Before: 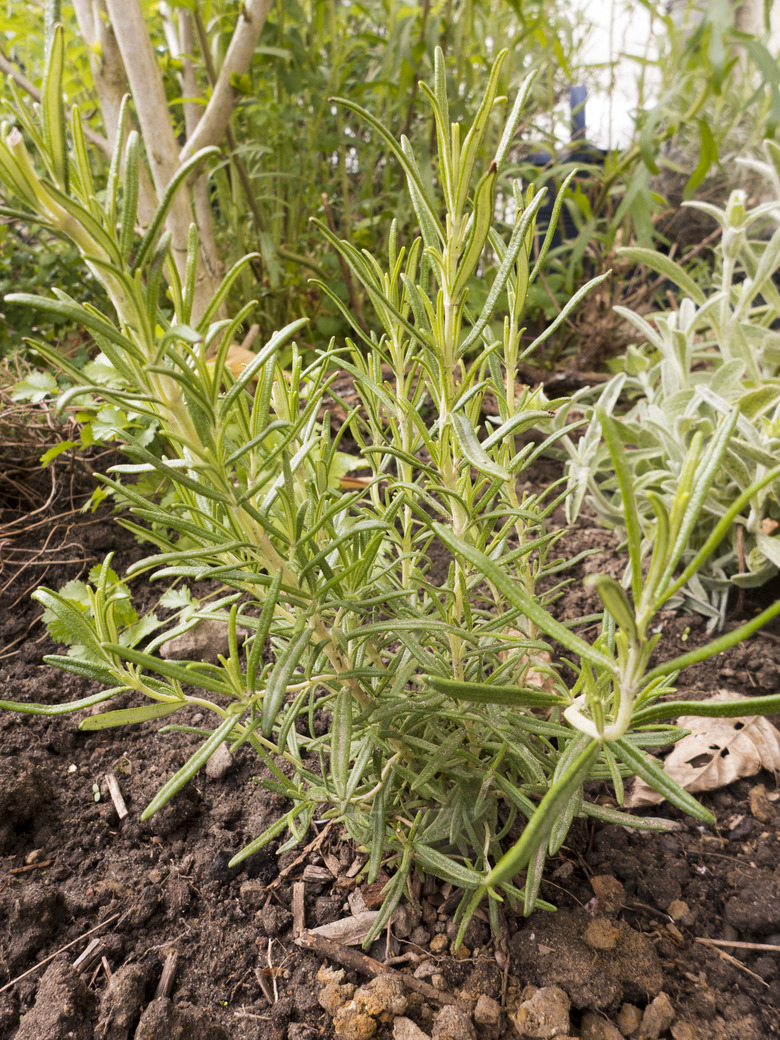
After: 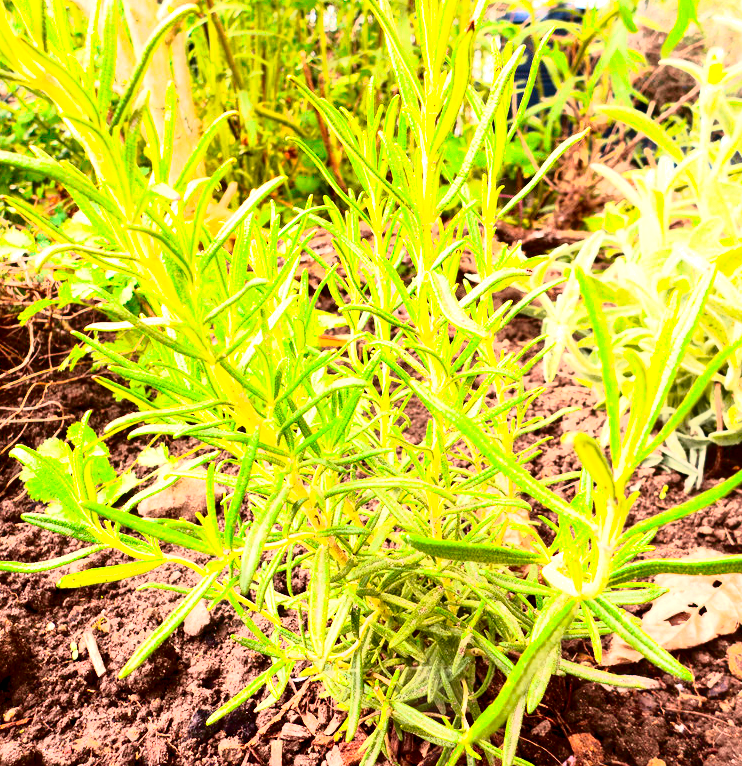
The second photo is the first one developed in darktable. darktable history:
crop and rotate: left 2.837%, top 13.659%, right 1.969%, bottom 12.634%
exposure: black level correction 0, exposure 1.2 EV, compensate highlight preservation false
tone curve: curves: ch0 [(0, 0) (0.105, 0.068) (0.195, 0.162) (0.283, 0.283) (0.384, 0.404) (0.485, 0.531) (0.638, 0.681) (0.795, 0.879) (1, 0.977)]; ch1 [(0, 0) (0.161, 0.092) (0.35, 0.33) (0.379, 0.401) (0.456, 0.469) (0.504, 0.5) (0.512, 0.514) (0.58, 0.597) (0.635, 0.646) (1, 1)]; ch2 [(0, 0) (0.371, 0.362) (0.437, 0.437) (0.5, 0.5) (0.53, 0.523) (0.56, 0.58) (0.622, 0.606) (1, 1)], color space Lab, independent channels, preserve colors none
contrast brightness saturation: contrast 0.262, brightness 0.024, saturation 0.888
